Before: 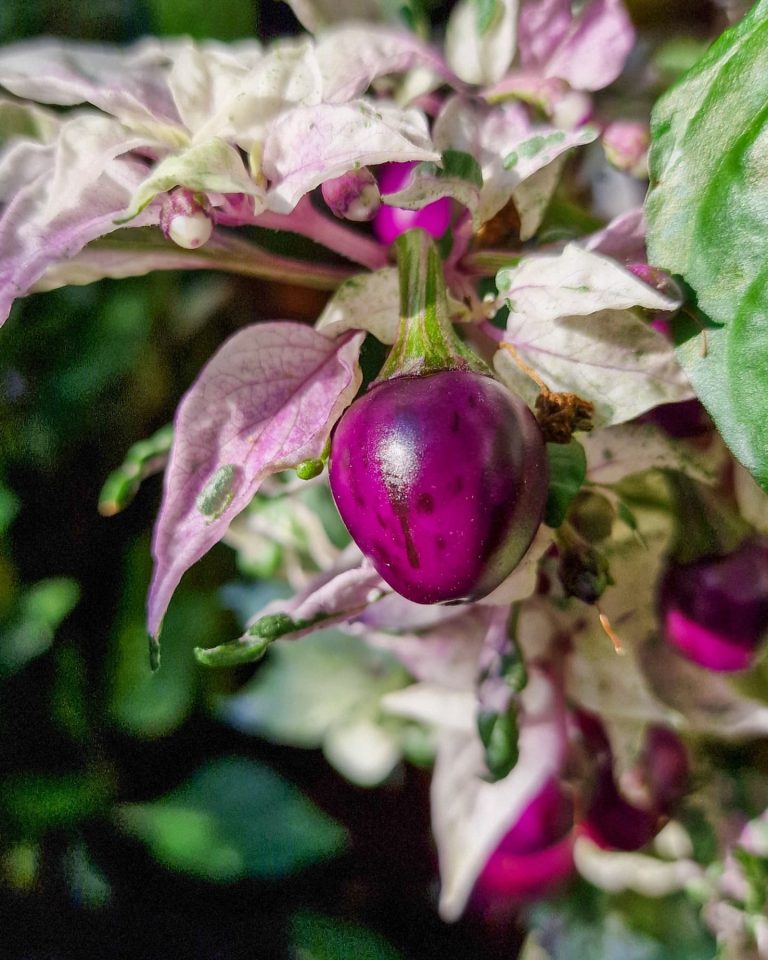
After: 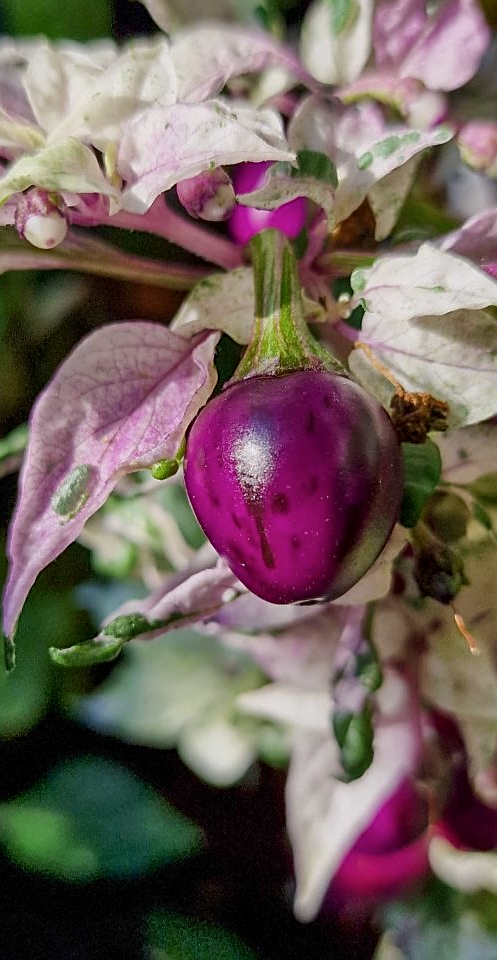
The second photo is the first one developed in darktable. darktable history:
crop and rotate: left 18.886%, right 16.28%
sharpen: amount 0.495
exposure: black level correction 0.001, exposure -0.197 EV, compensate highlight preservation false
contrast brightness saturation: saturation -0.05
